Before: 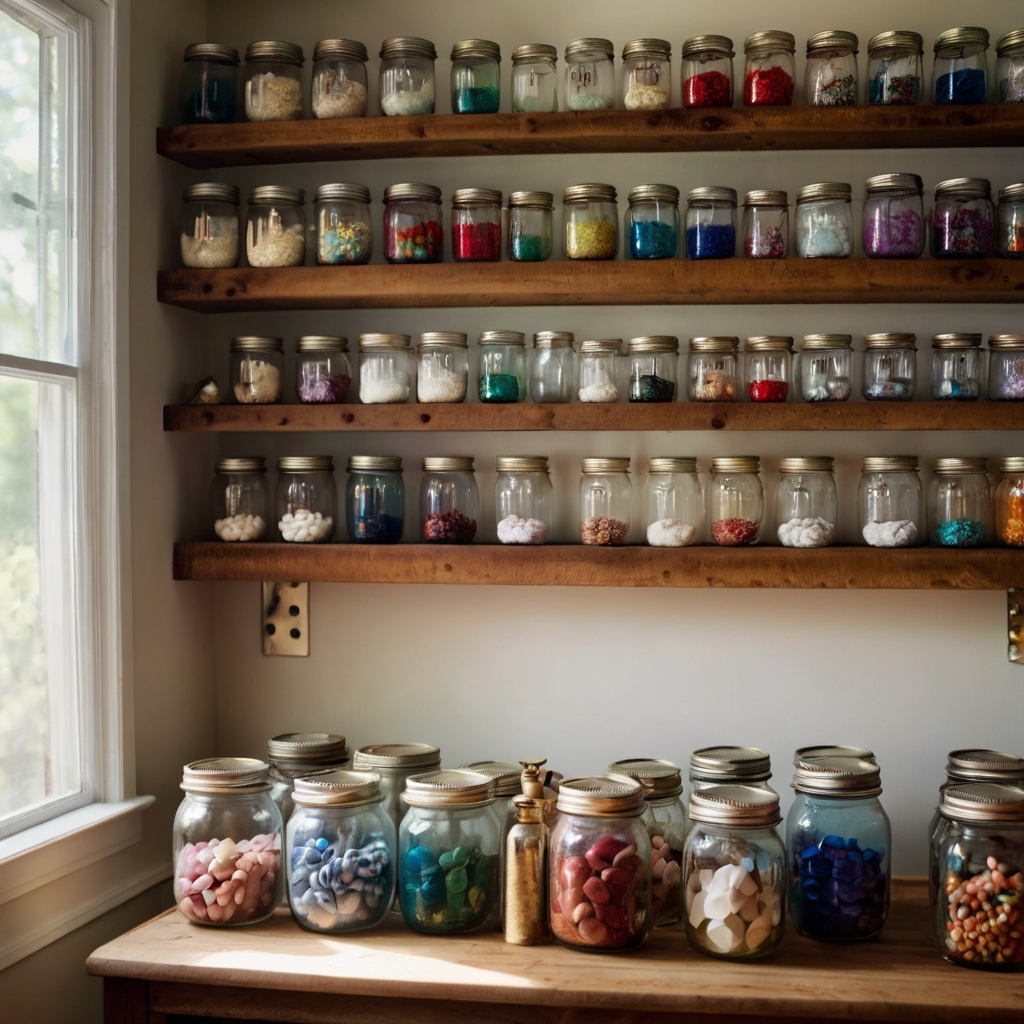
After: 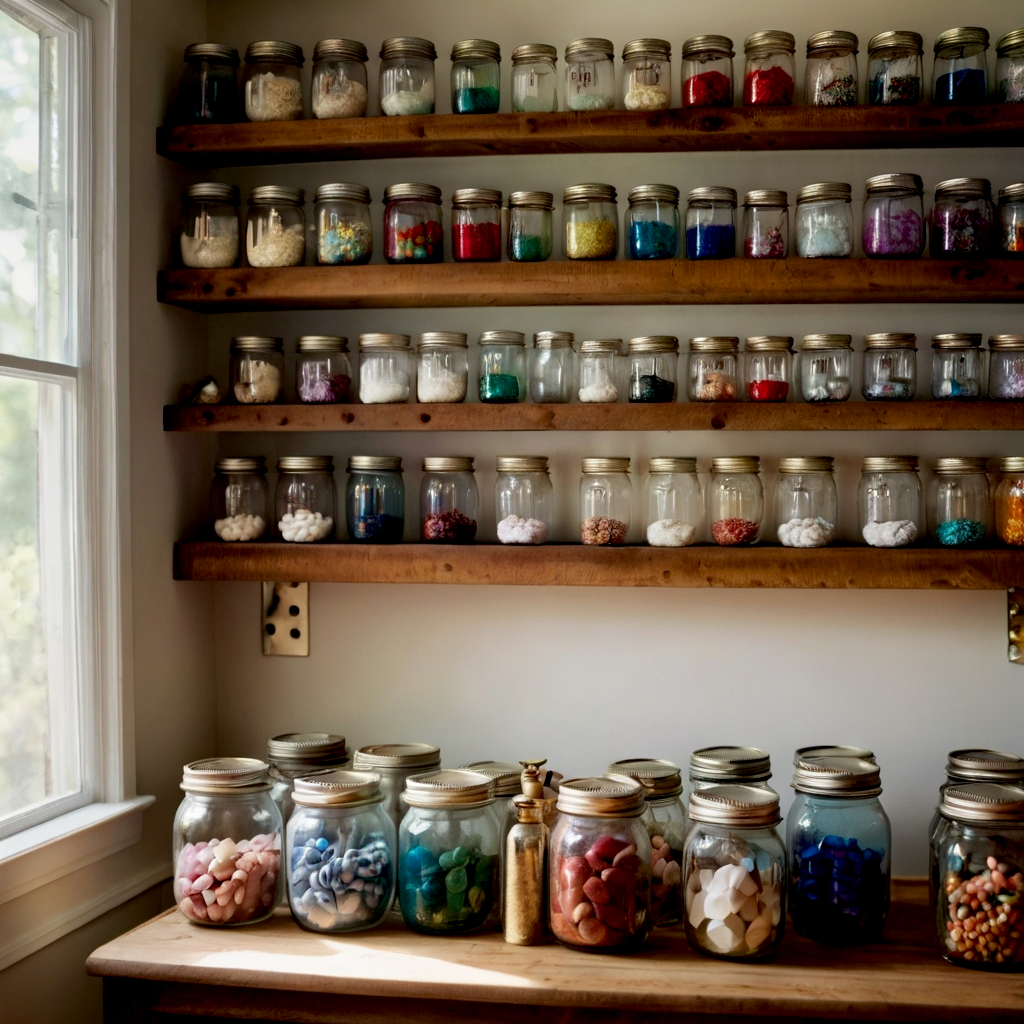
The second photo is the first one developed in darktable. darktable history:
exposure: black level correction 0.009, compensate highlight preservation false
